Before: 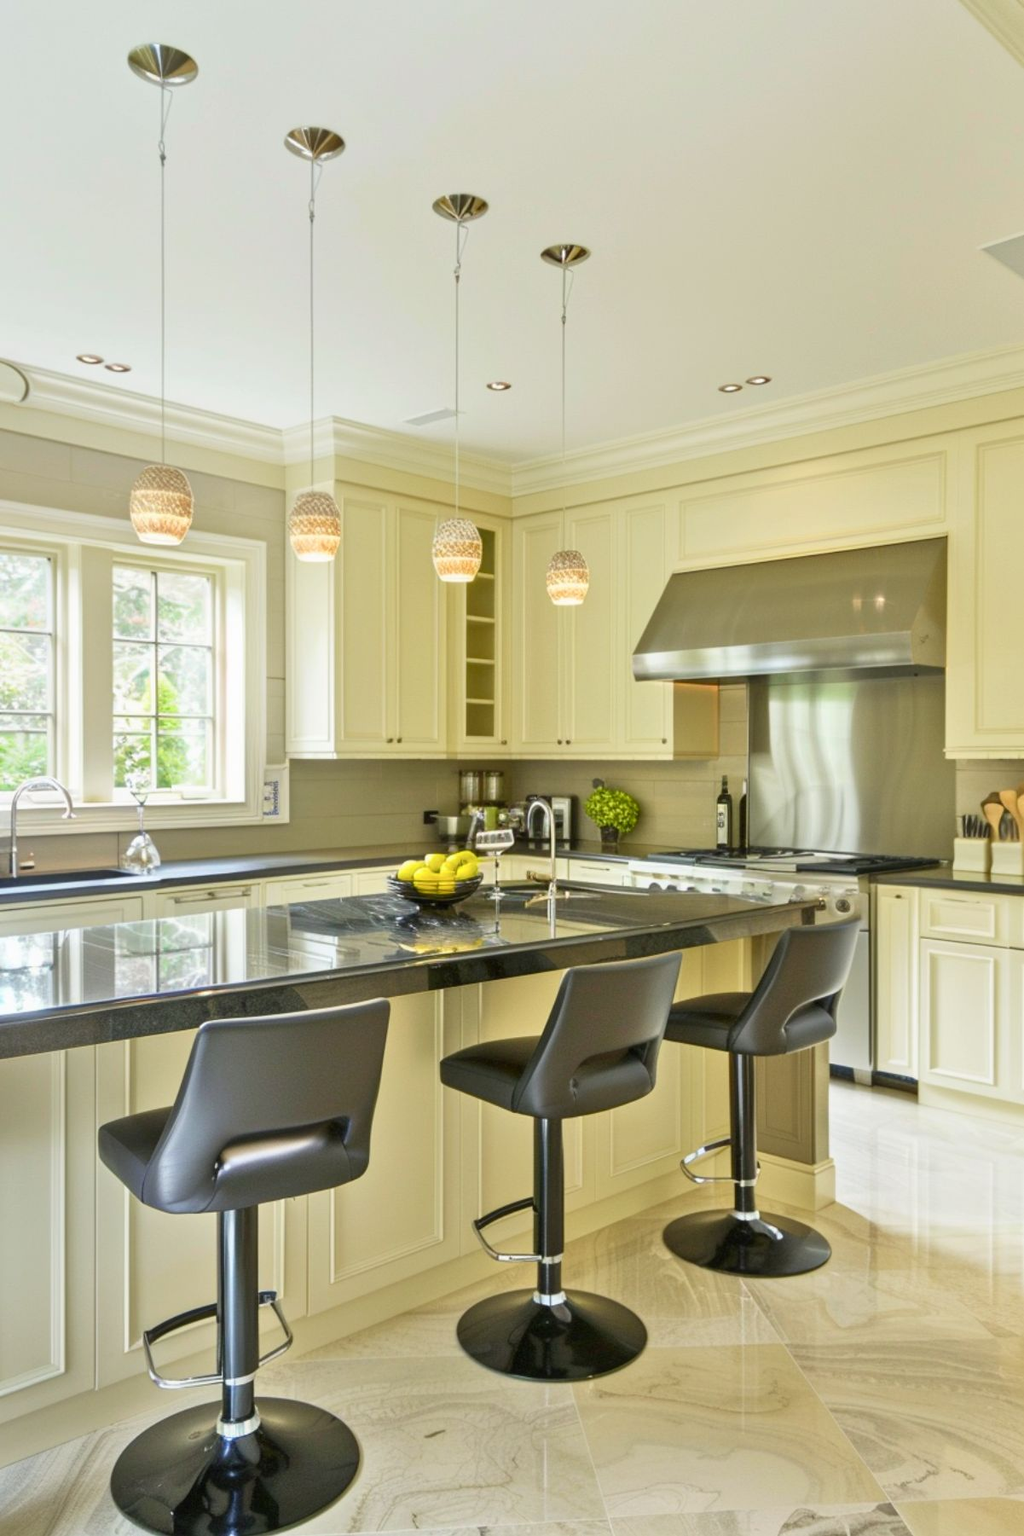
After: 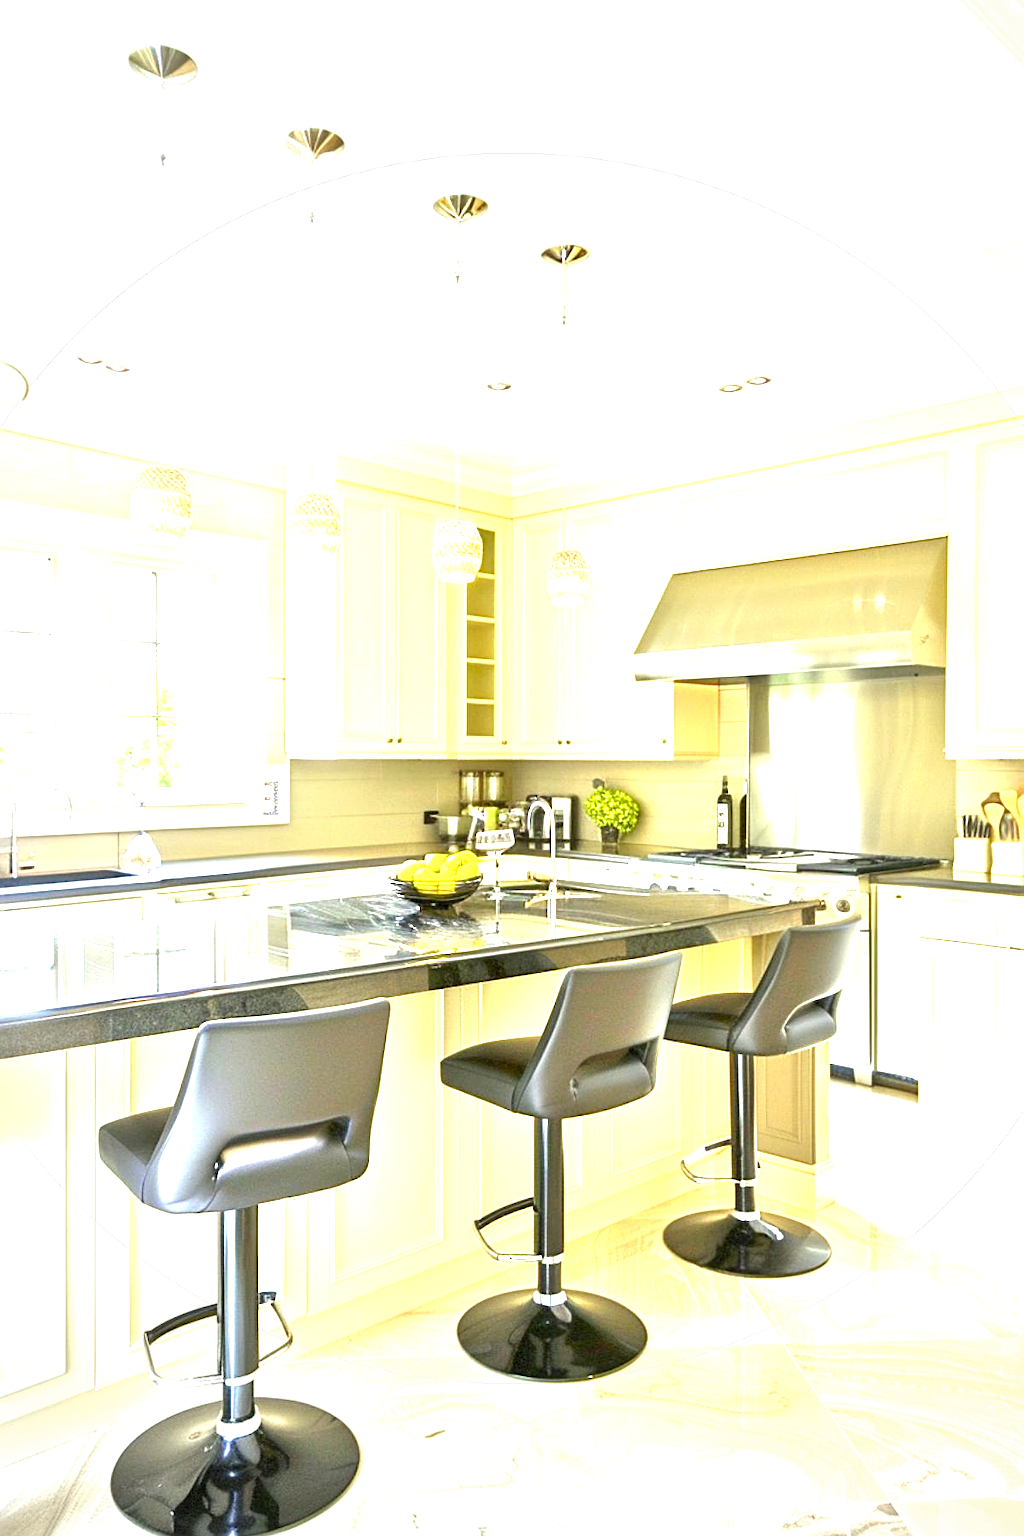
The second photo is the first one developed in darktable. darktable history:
exposure: black level correction 0.001, exposure 1.851 EV, compensate highlight preservation false
levels: mode automatic
vignetting: brightness -0.292, unbound false
sharpen: on, module defaults
